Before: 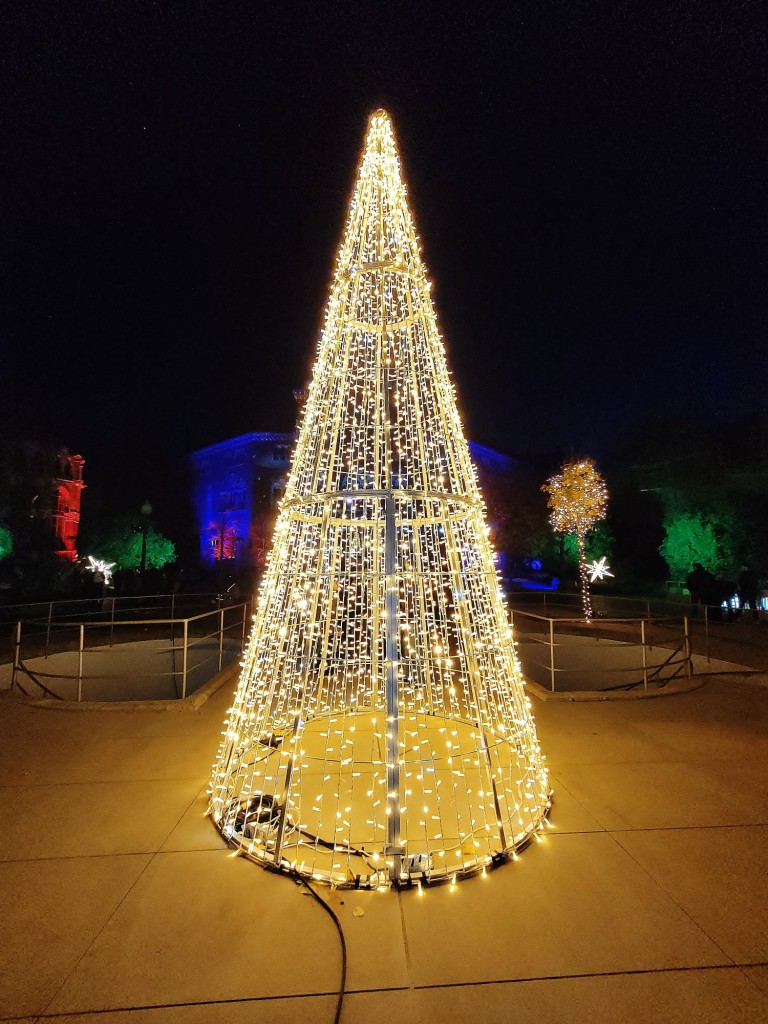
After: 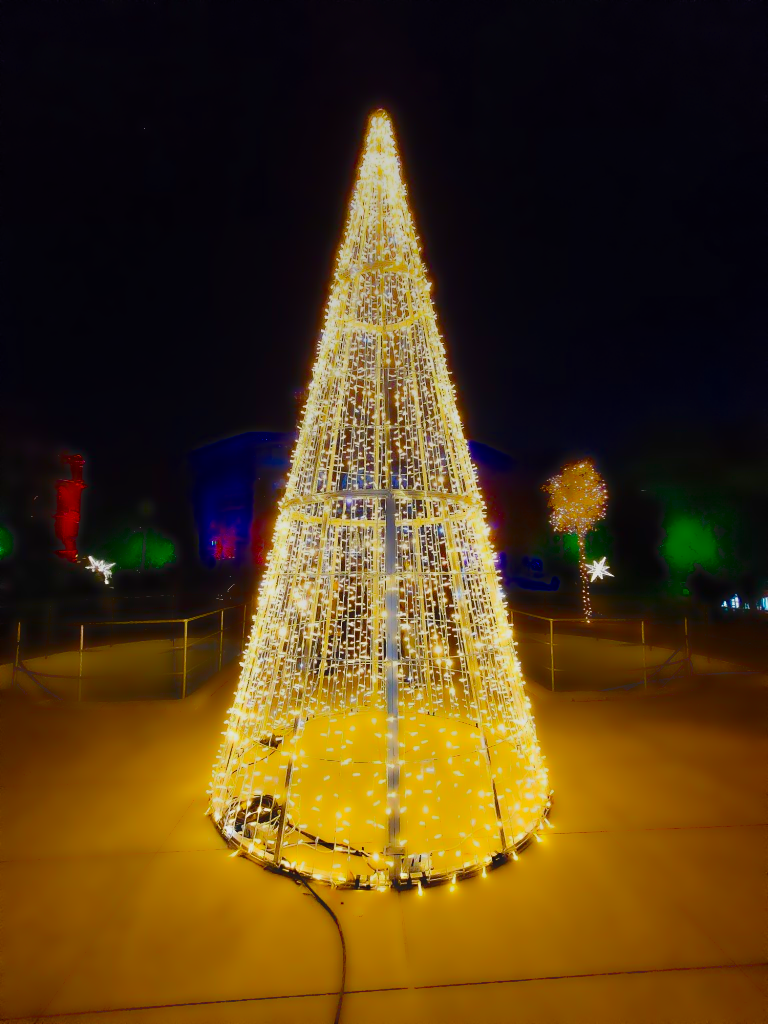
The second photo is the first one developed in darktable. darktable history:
color balance rgb: perceptual saturation grading › global saturation 45%, perceptual saturation grading › highlights -25%, perceptual saturation grading › shadows 50%, perceptual brilliance grading › global brilliance 3%, global vibrance 3%
lowpass: radius 4, soften with bilateral filter, unbound 0
graduated density: on, module defaults
